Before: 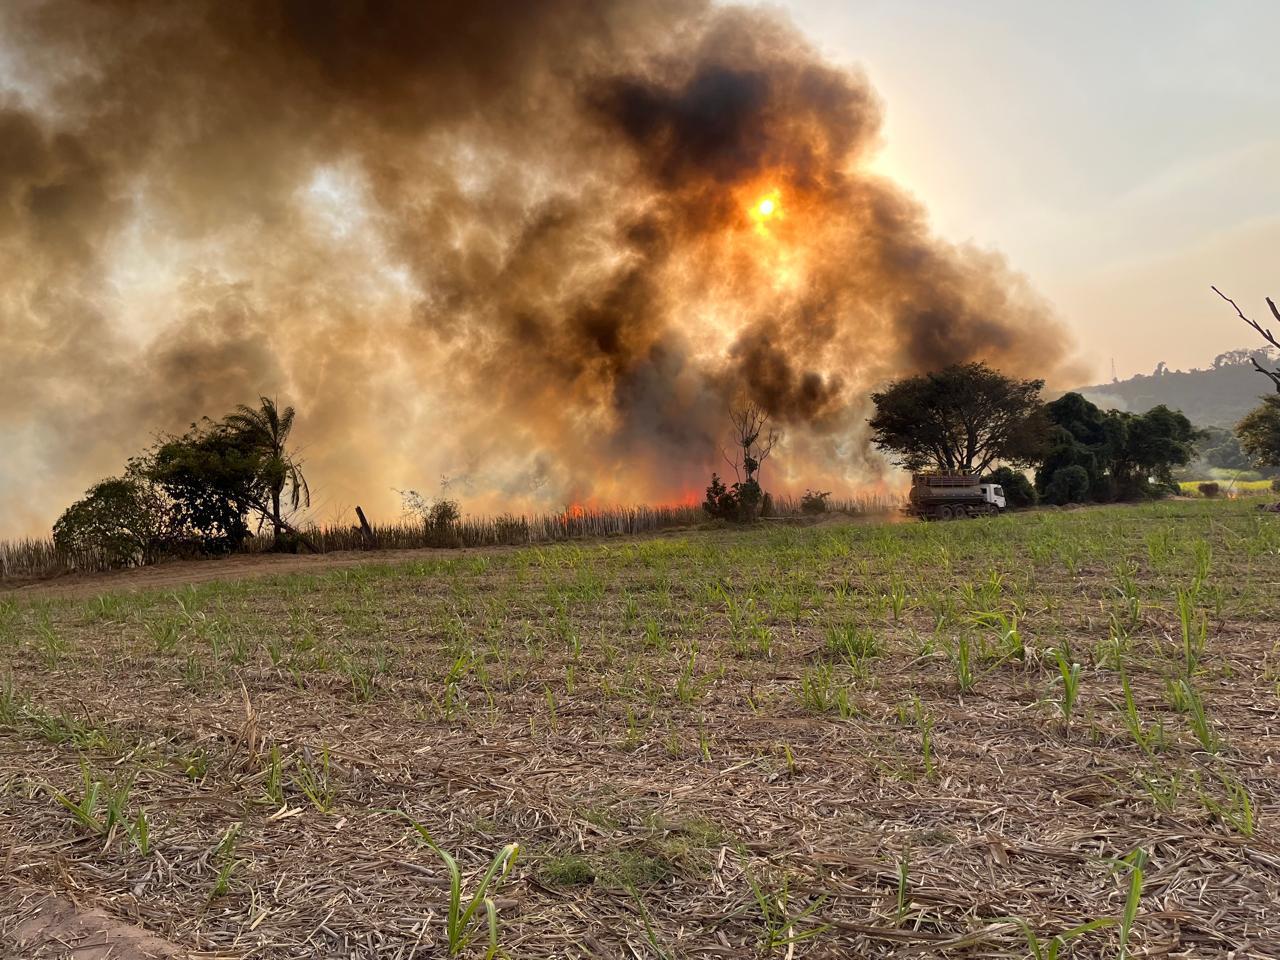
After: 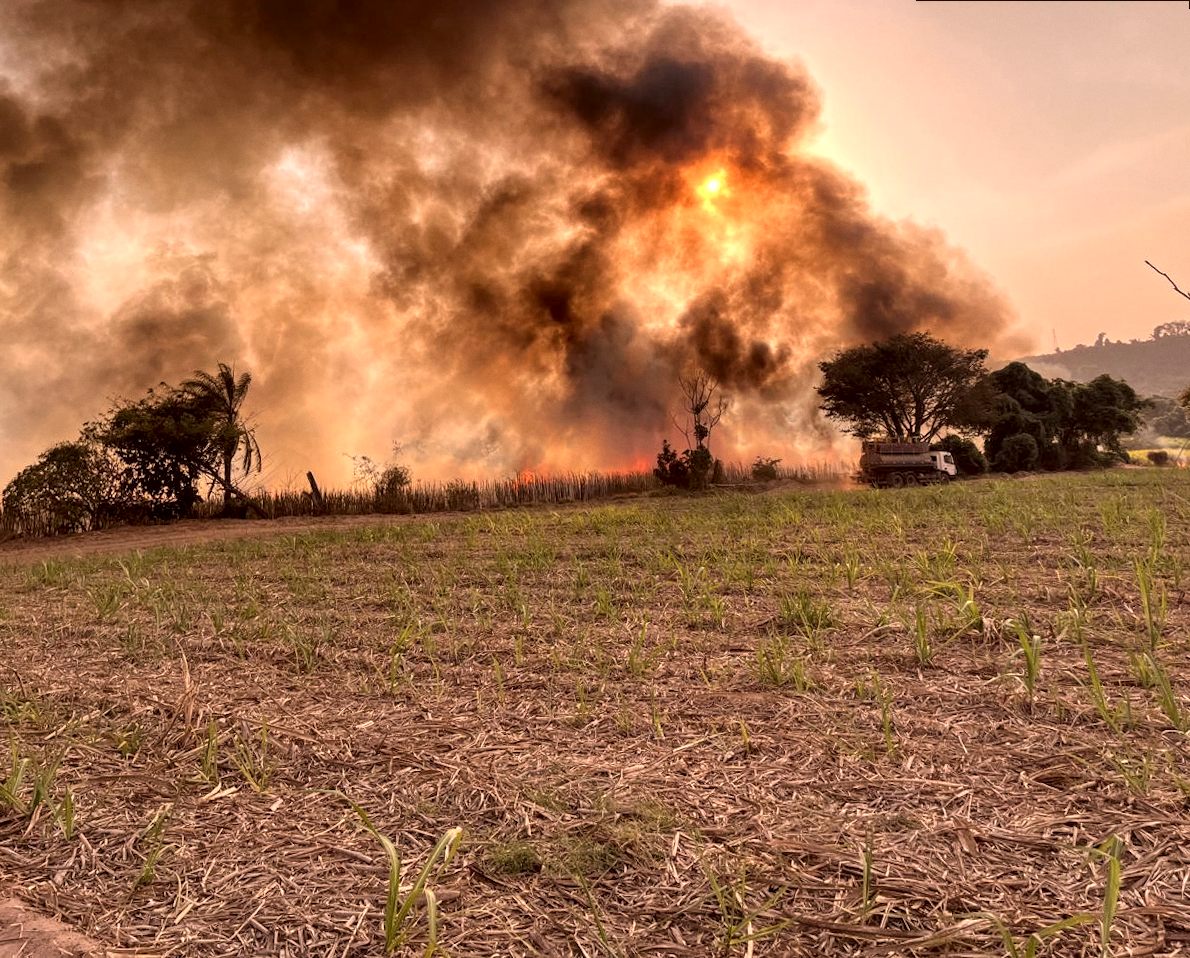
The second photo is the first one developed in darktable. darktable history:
local contrast: detail 130%
rotate and perspective: rotation 0.215°, lens shift (vertical) -0.139, crop left 0.069, crop right 0.939, crop top 0.002, crop bottom 0.996
color correction: highlights a* 10.21, highlights b* 9.79, shadows a* 8.61, shadows b* 7.88, saturation 0.8
grain: coarseness 14.57 ISO, strength 8.8%
white balance: red 1.127, blue 0.943
